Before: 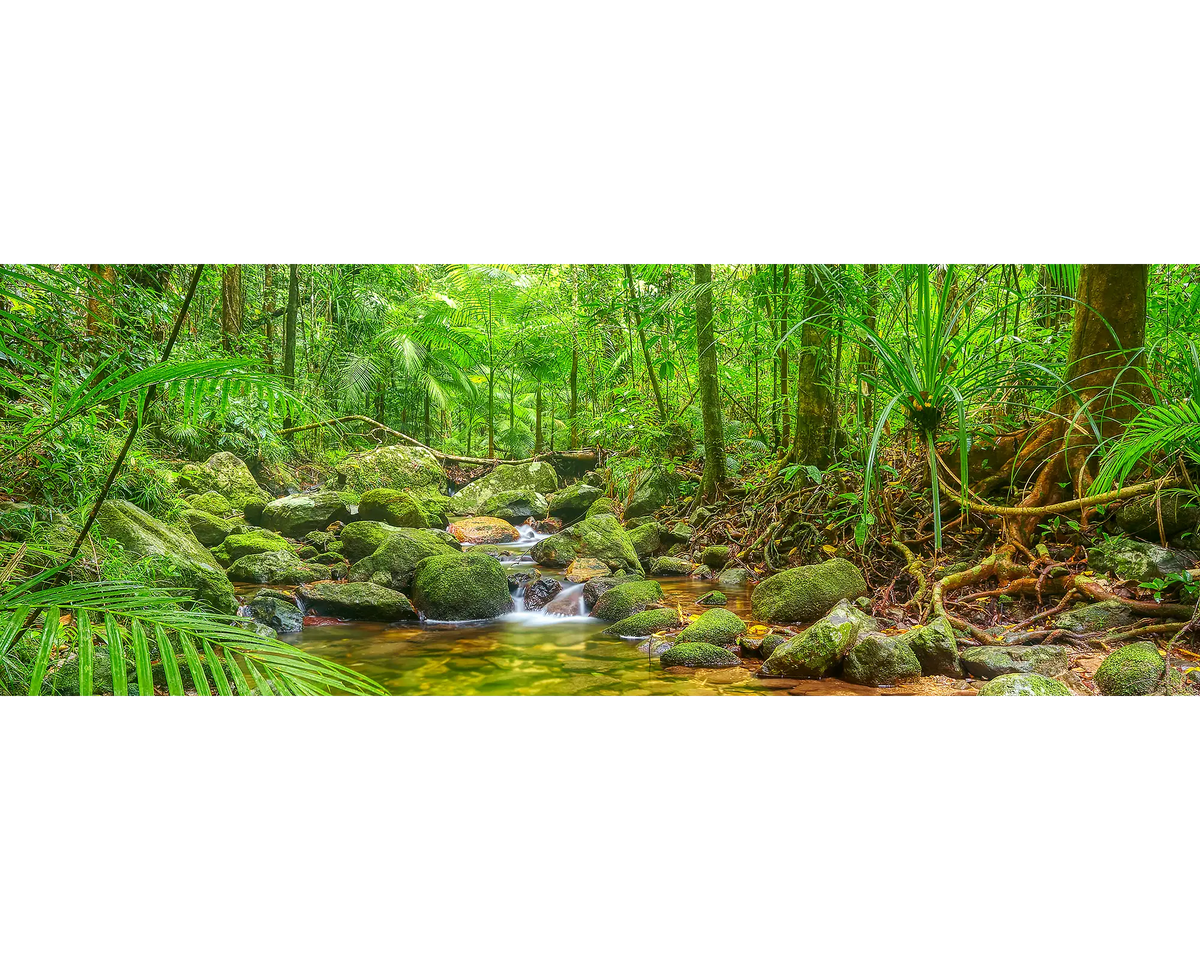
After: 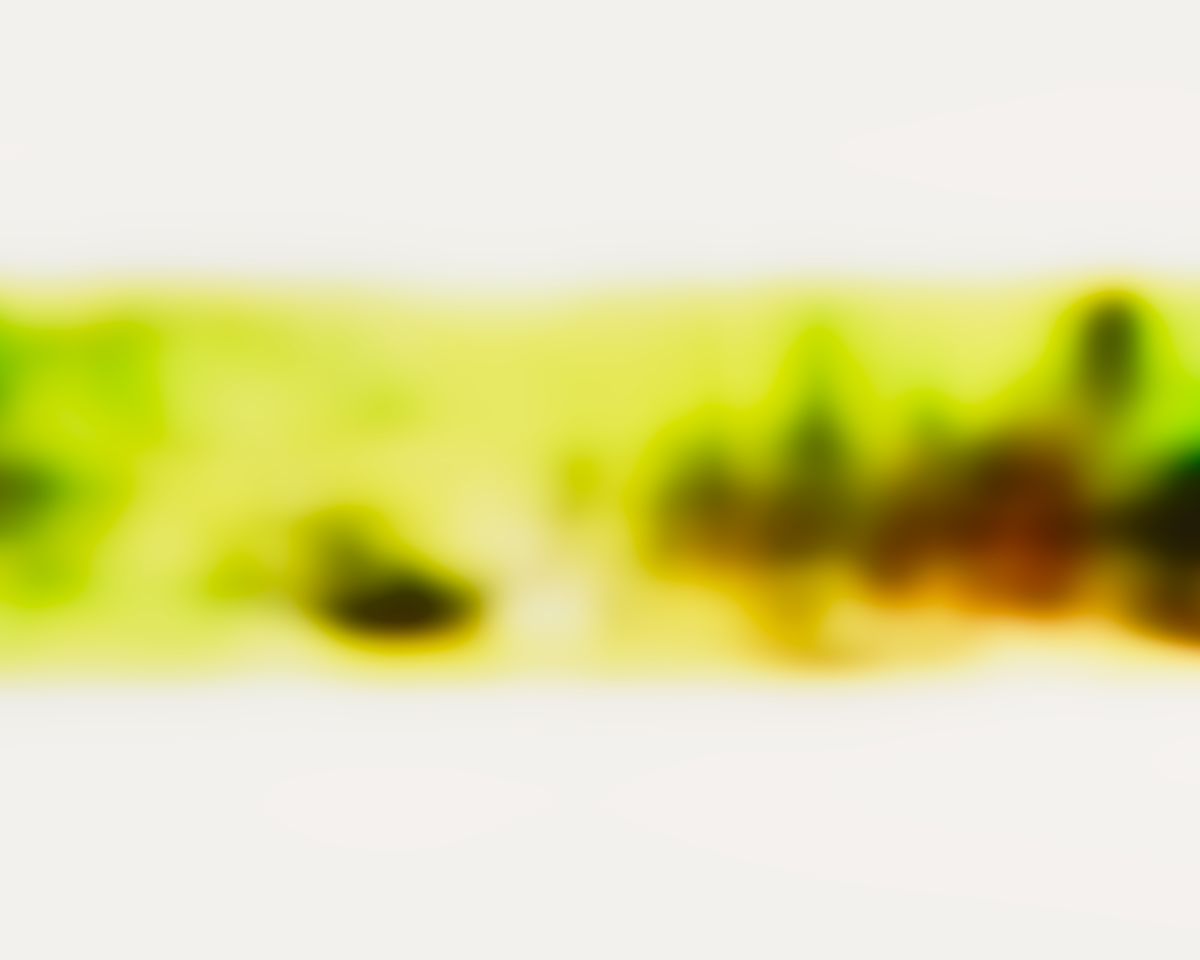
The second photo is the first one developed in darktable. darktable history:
shadows and highlights: soften with gaussian
white balance: red 1.138, green 0.996, blue 0.812
exposure: black level correction 0.009, exposure 1.425 EV, compensate highlight preservation false
base curve: curves: ch0 [(0, 0) (0.026, 0.03) (0.109, 0.232) (0.351, 0.748) (0.669, 0.968) (1, 1)], preserve colors none
lowpass: radius 31.92, contrast 1.72, brightness -0.98, saturation 0.94
contrast brightness saturation: contrast -0.08, brightness -0.04, saturation -0.11
